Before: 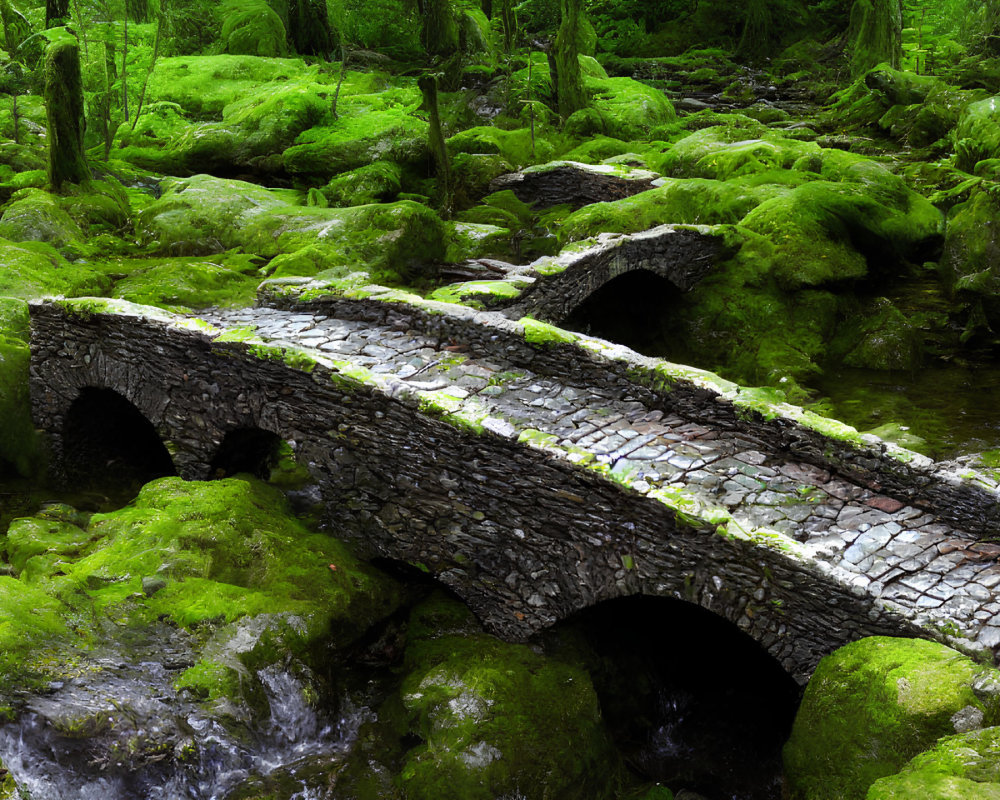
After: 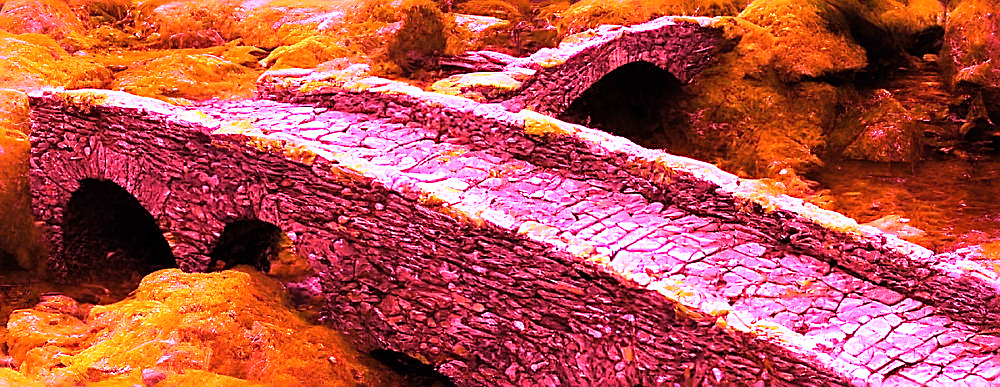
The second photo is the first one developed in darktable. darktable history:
white balance: red 4.26, blue 1.802
crop and rotate: top 26.056%, bottom 25.543%
sharpen: on, module defaults
